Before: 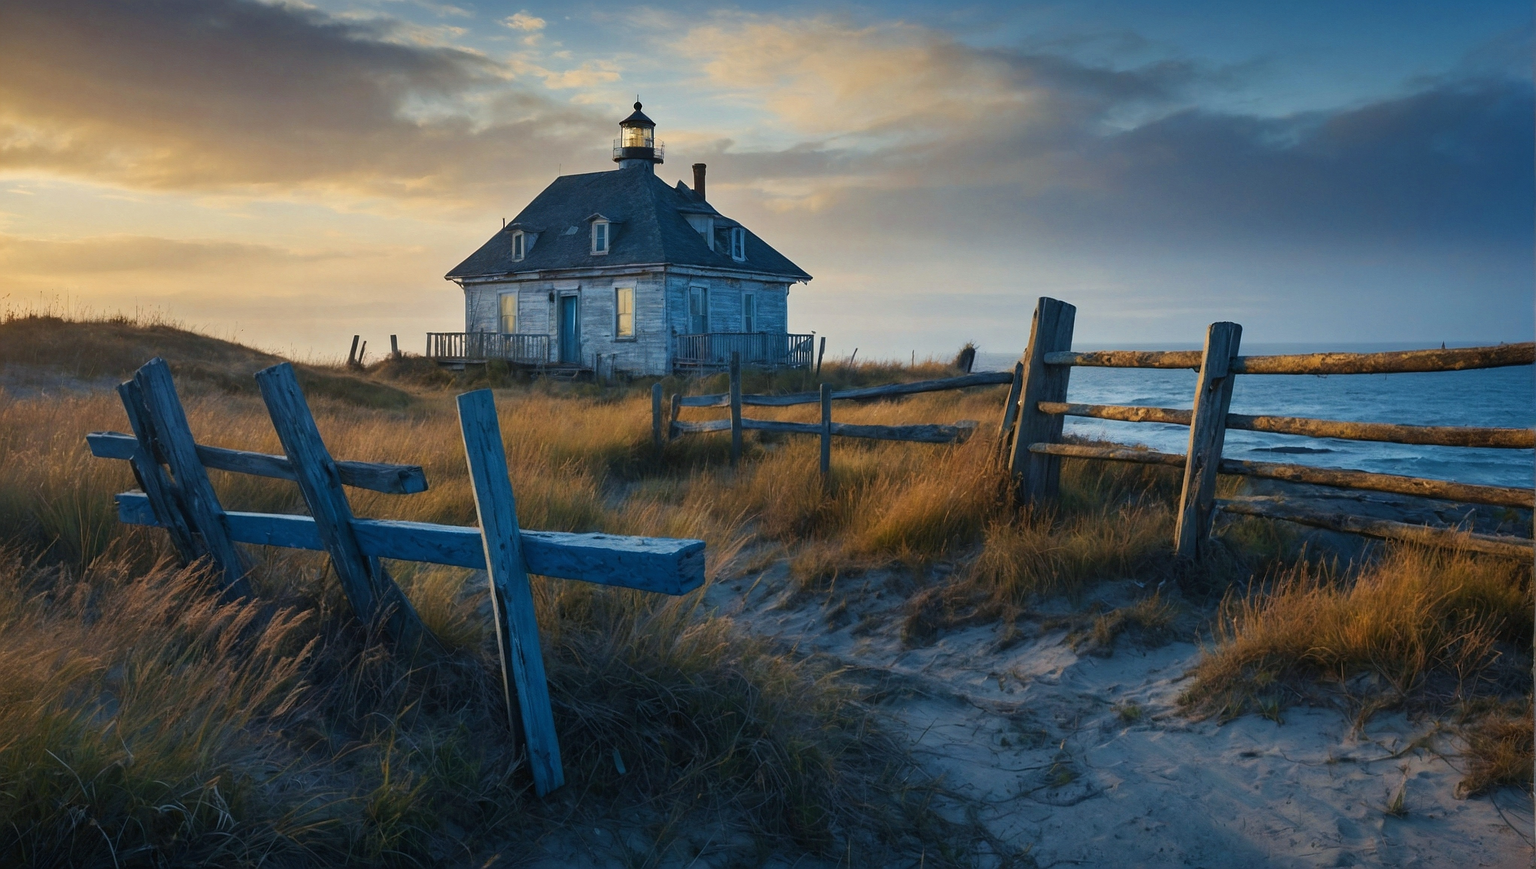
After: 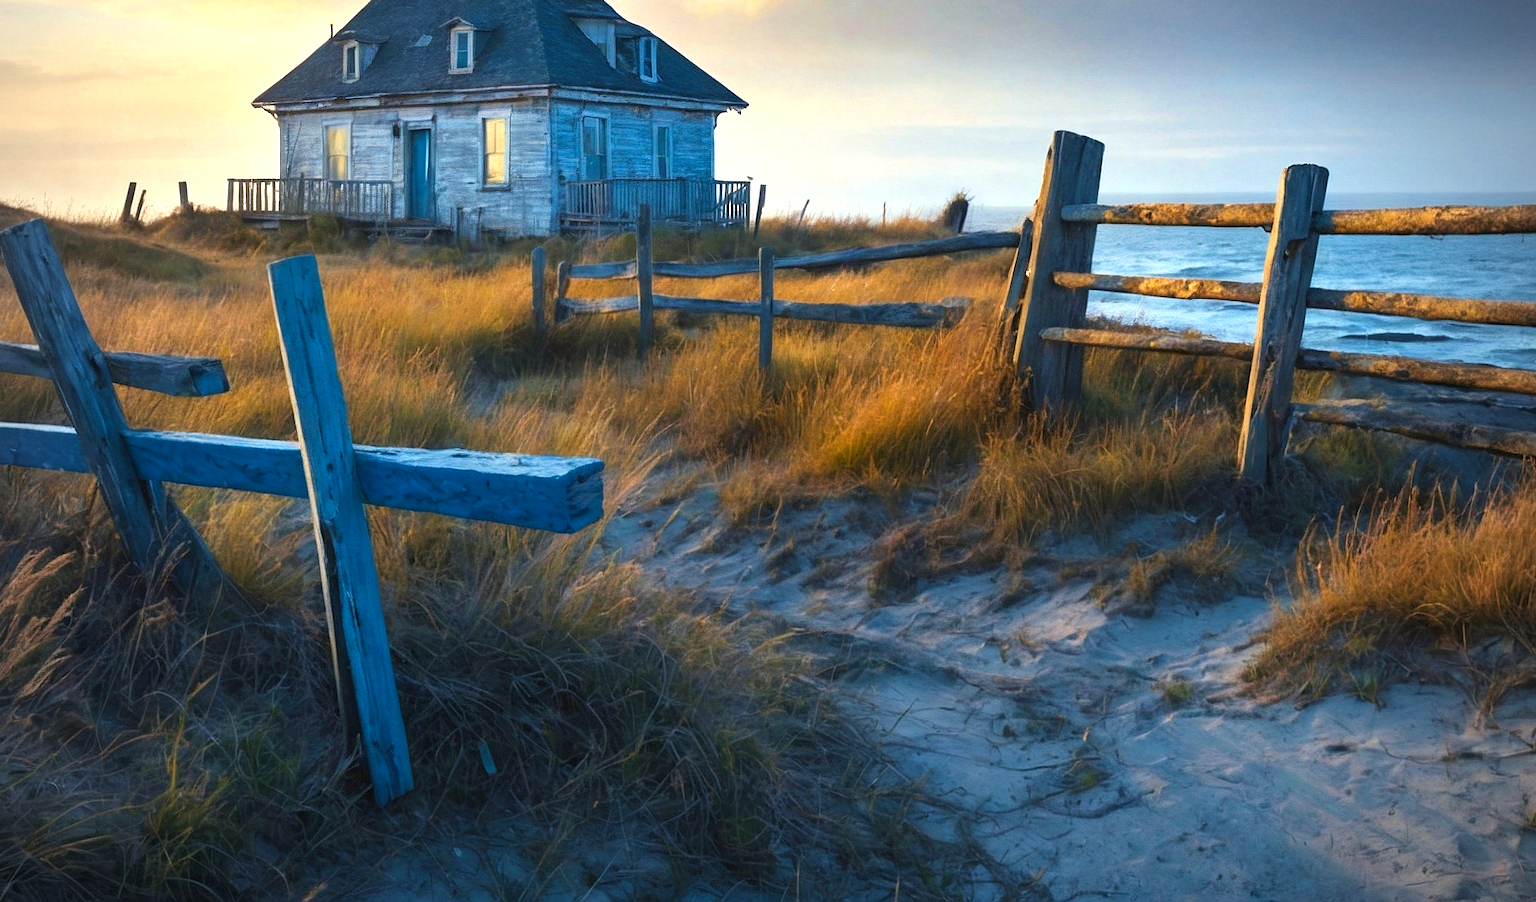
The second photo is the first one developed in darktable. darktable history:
exposure: exposure 1 EV, compensate highlight preservation false
color balance rgb: power › luminance -3.792%, power › chroma 0.571%, power › hue 37.79°, linear chroma grading › global chroma 8.841%, perceptual saturation grading › global saturation 0.752%, global vibrance 20%
crop: left 16.843%, top 23.088%, right 9.096%
vignetting: on, module defaults
